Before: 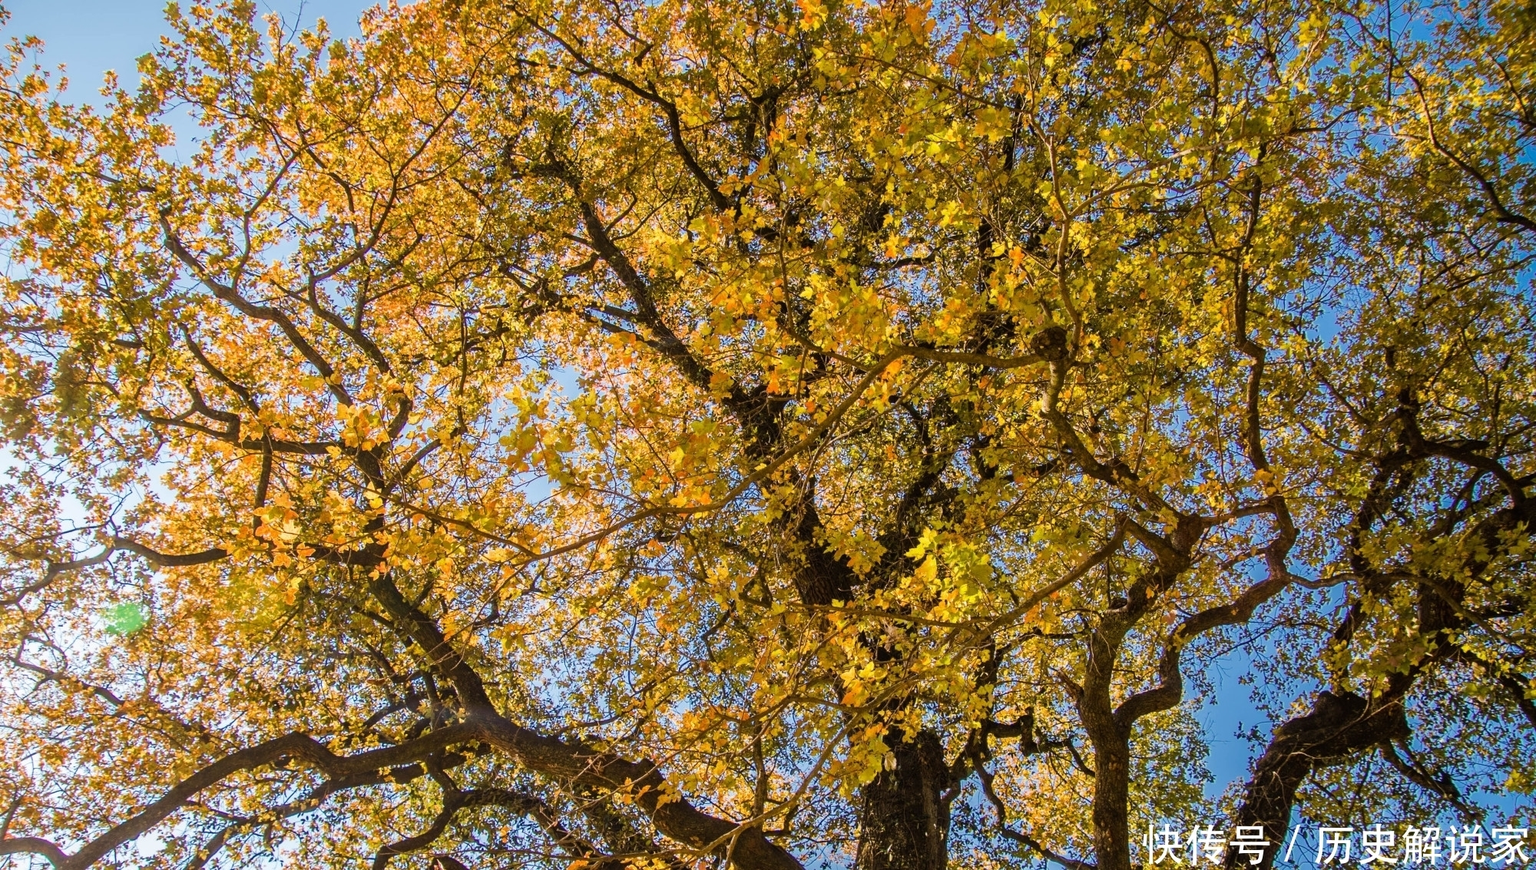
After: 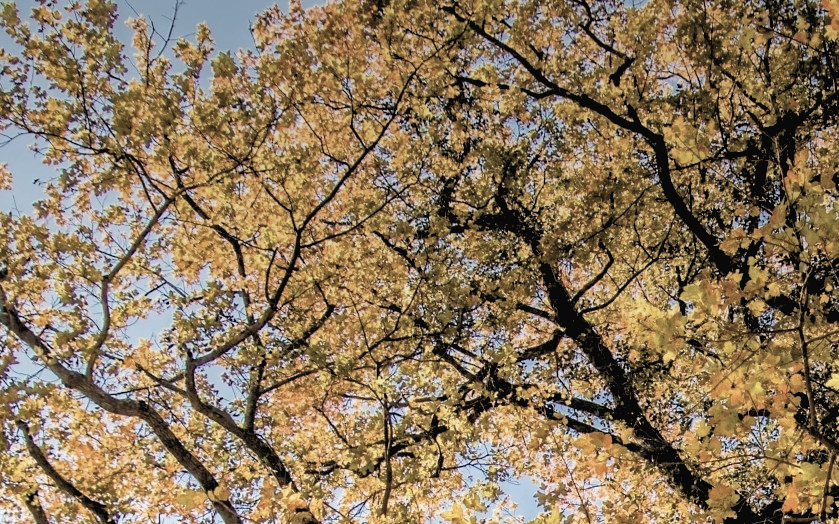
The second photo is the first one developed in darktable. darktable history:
crop and rotate: left 10.817%, top 0.062%, right 47.194%, bottom 53.626%
haze removal: compatibility mode true, adaptive false
graduated density: on, module defaults
contrast brightness saturation: contrast -0.05, saturation -0.41
rgb levels: levels [[0.029, 0.461, 0.922], [0, 0.5, 1], [0, 0.5, 1]]
